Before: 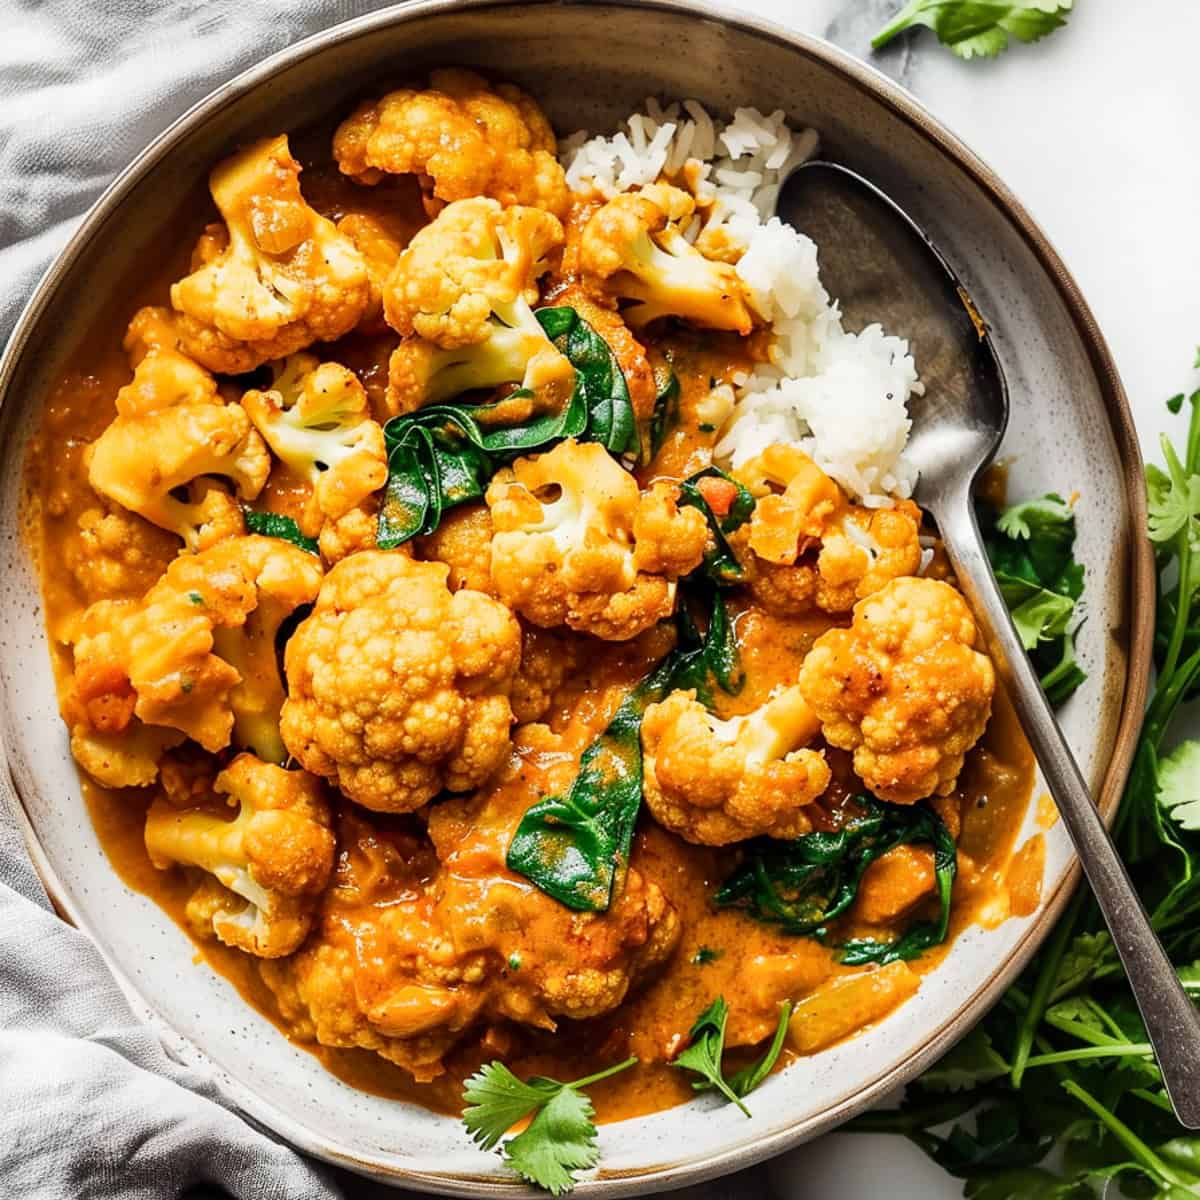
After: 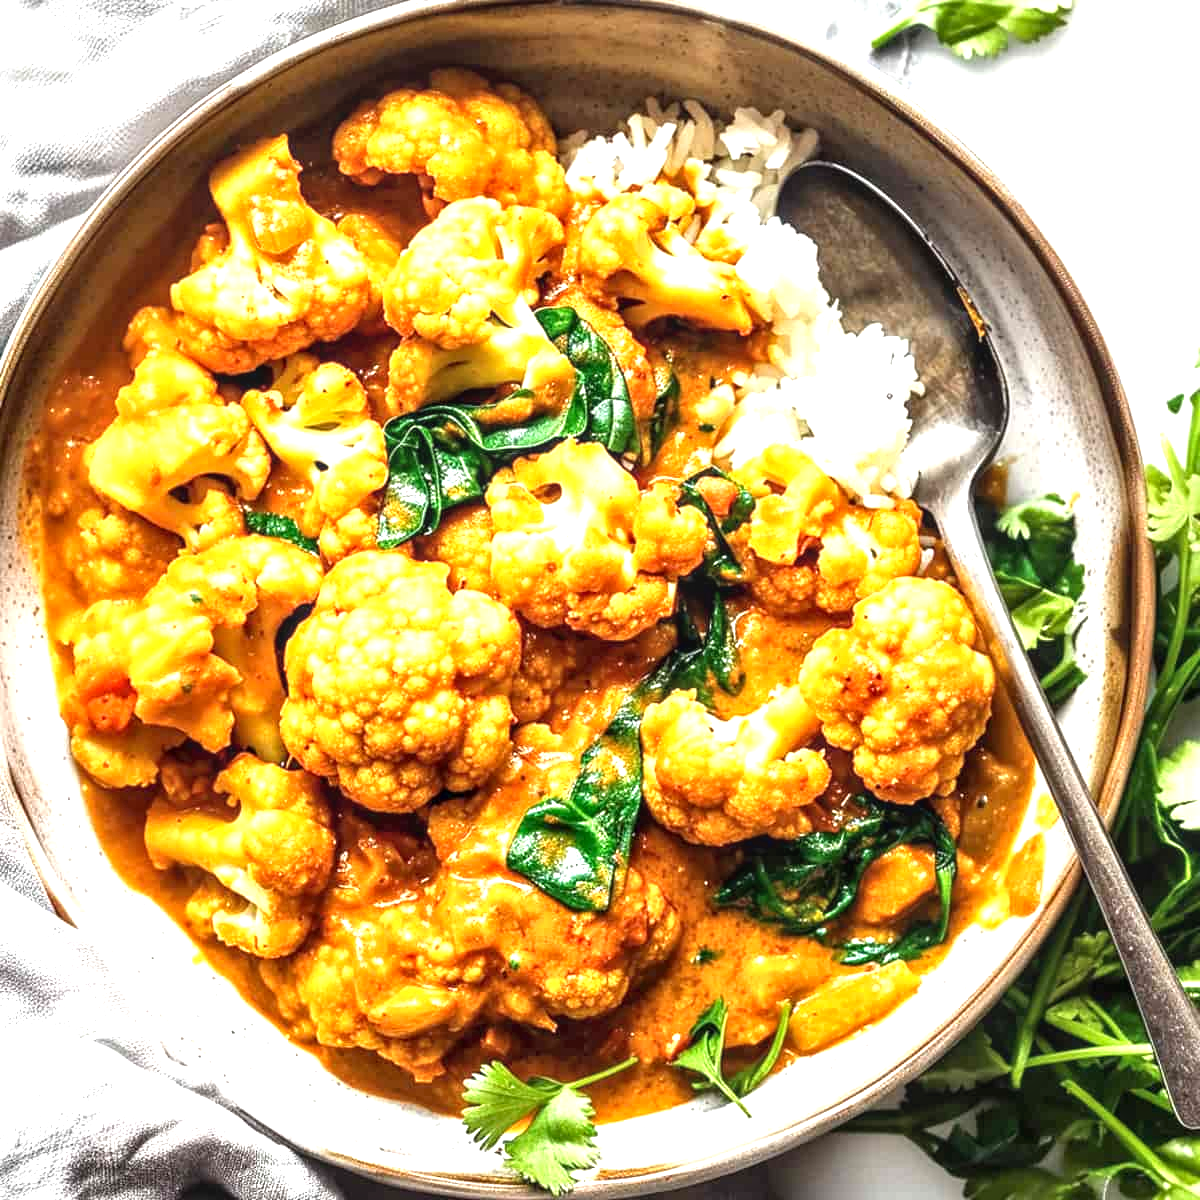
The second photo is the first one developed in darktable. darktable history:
exposure: black level correction 0, exposure 1.103 EV, compensate highlight preservation false
local contrast: on, module defaults
